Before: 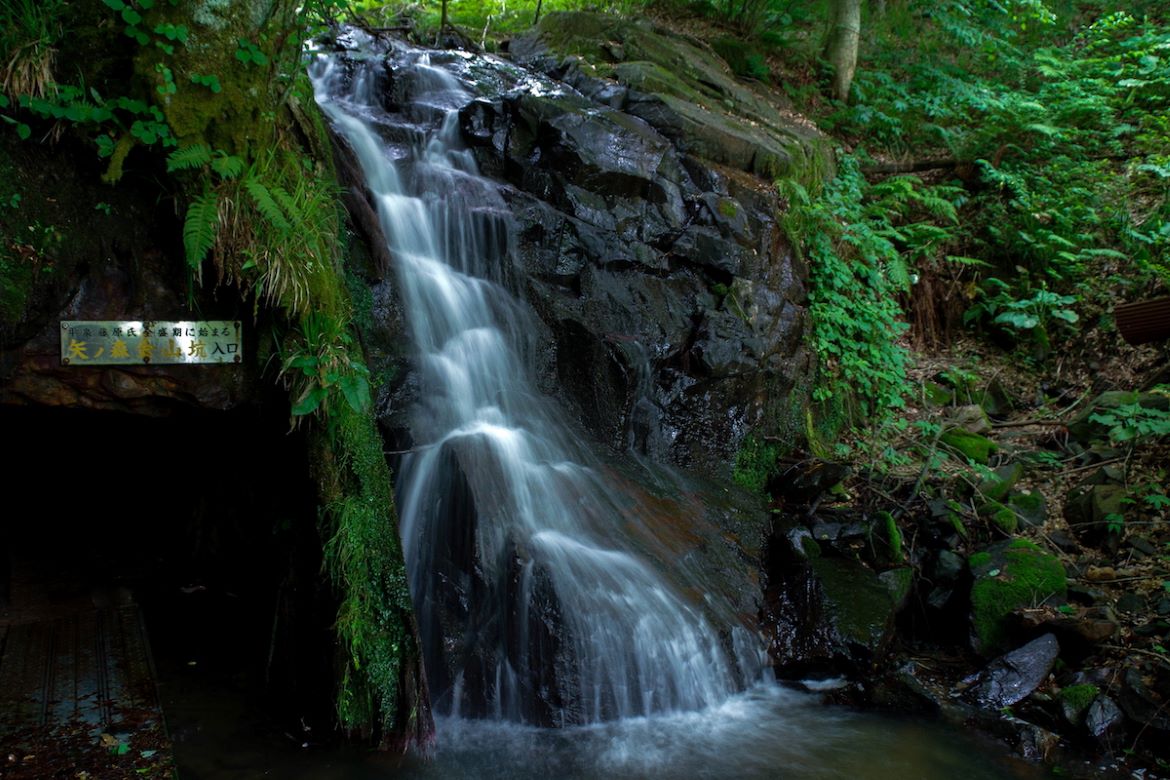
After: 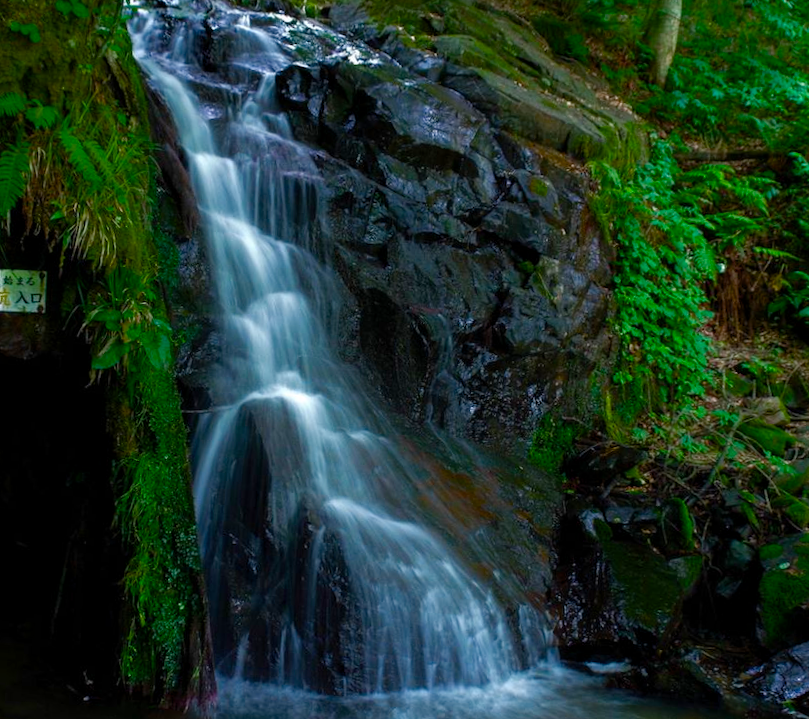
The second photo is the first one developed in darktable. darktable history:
vibrance: on, module defaults
crop and rotate: angle -3.27°, left 14.277%, top 0.028%, right 10.766%, bottom 0.028%
color balance rgb: perceptual saturation grading › global saturation 35%, perceptual saturation grading › highlights -25%, perceptual saturation grading › shadows 50%
